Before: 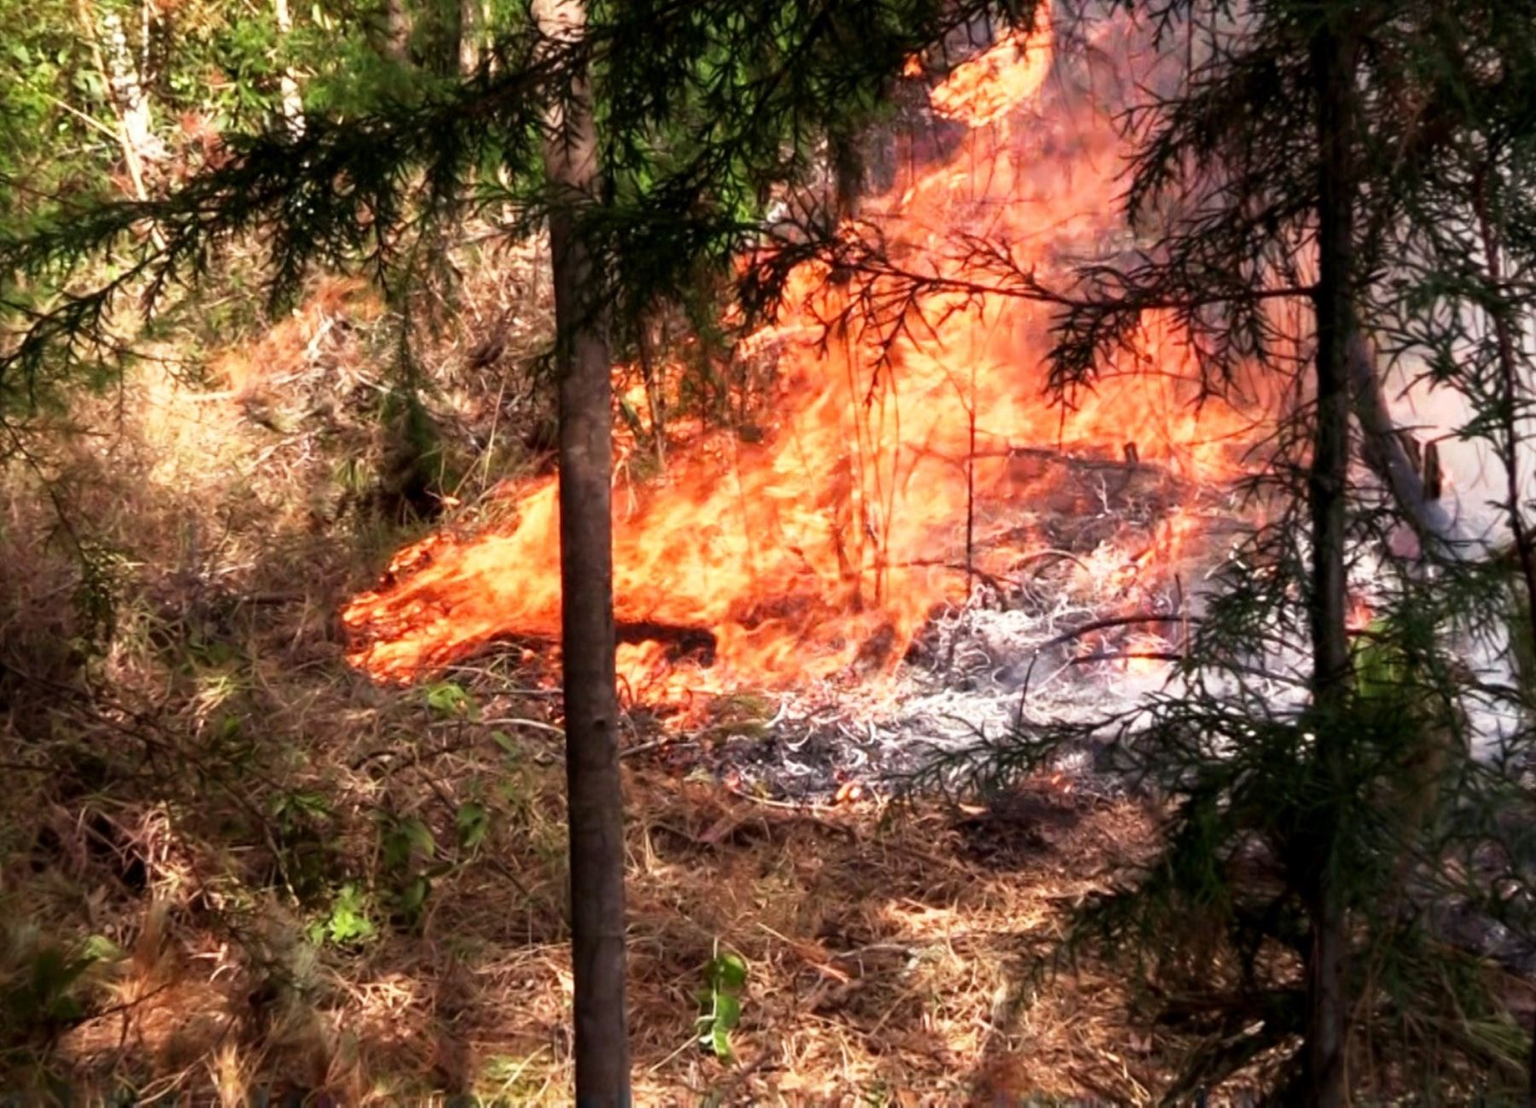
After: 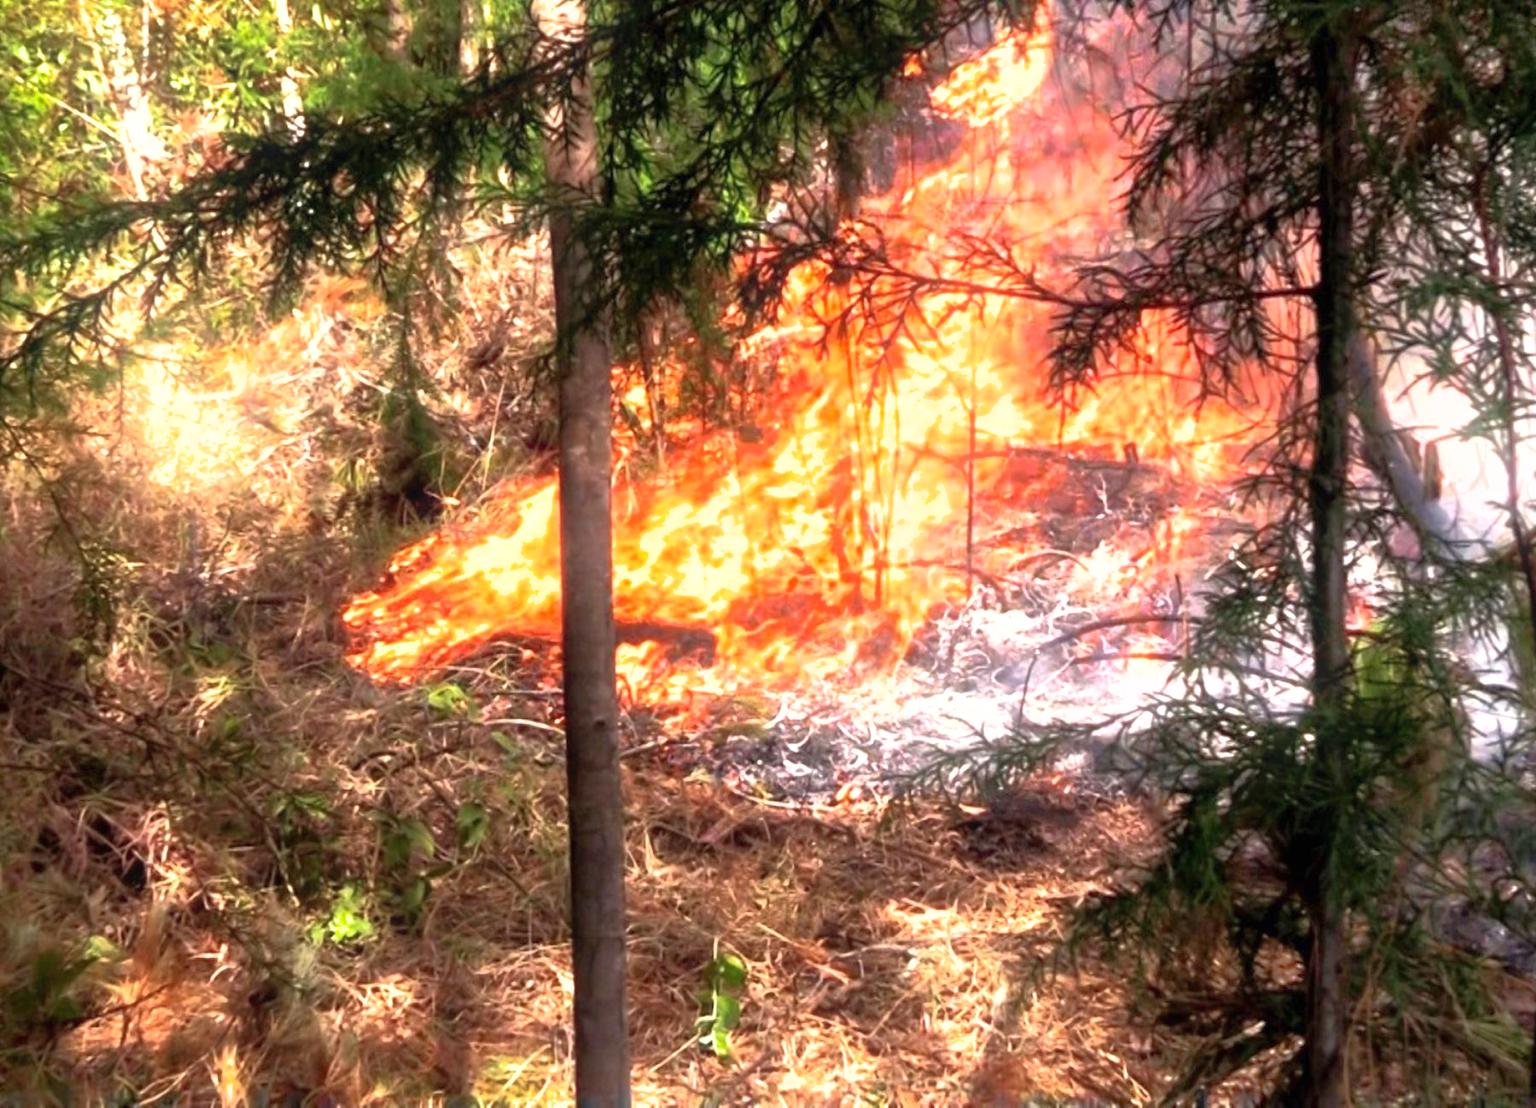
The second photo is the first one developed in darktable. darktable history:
shadows and highlights: on, module defaults
exposure: black level correction 0, exposure 0.7 EV, compensate exposure bias true, compensate highlight preservation false
base curve: curves: ch0 [(0, 0) (0.257, 0.25) (0.482, 0.586) (0.757, 0.871) (1, 1)]
bloom: size 9%, threshold 100%, strength 7%
